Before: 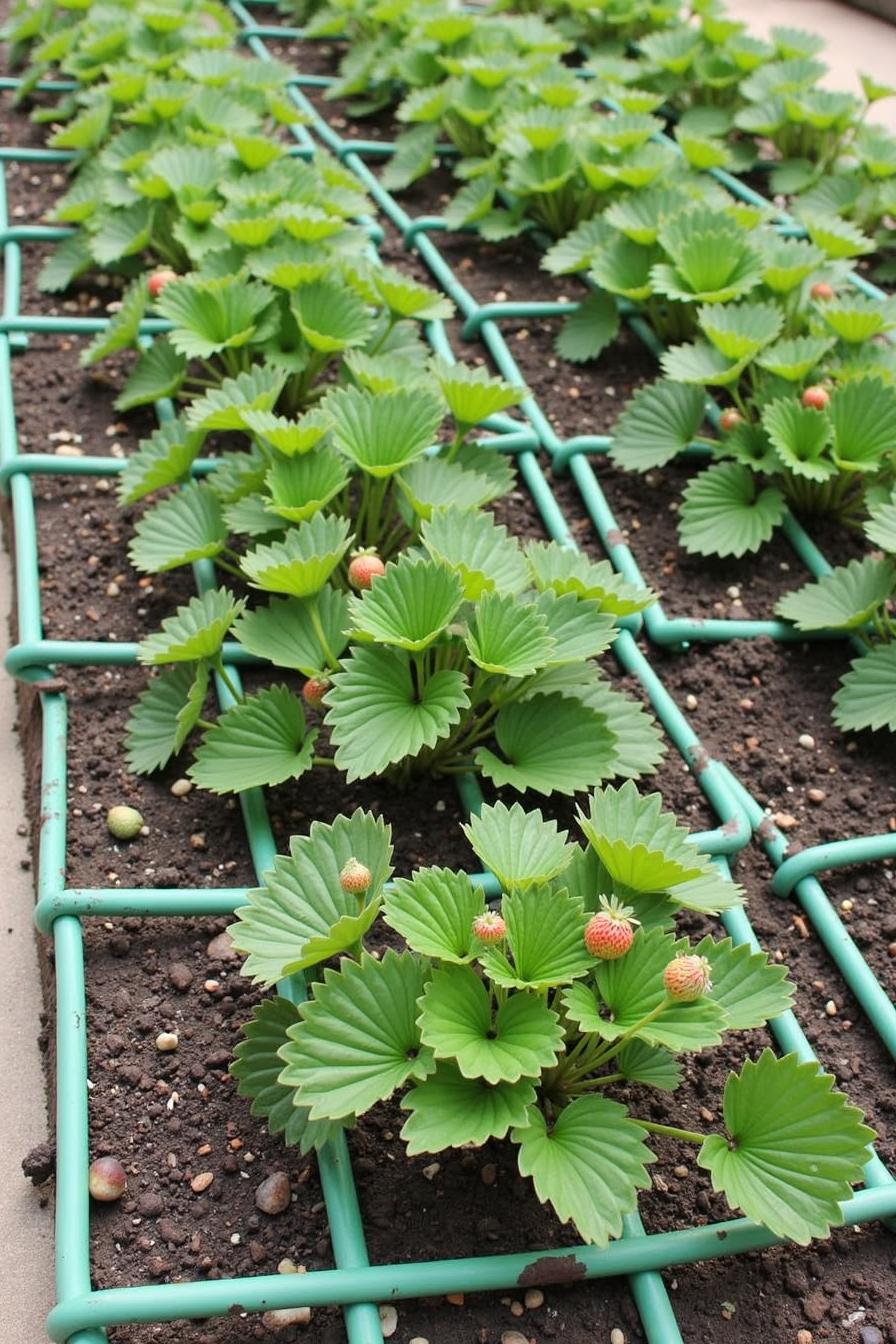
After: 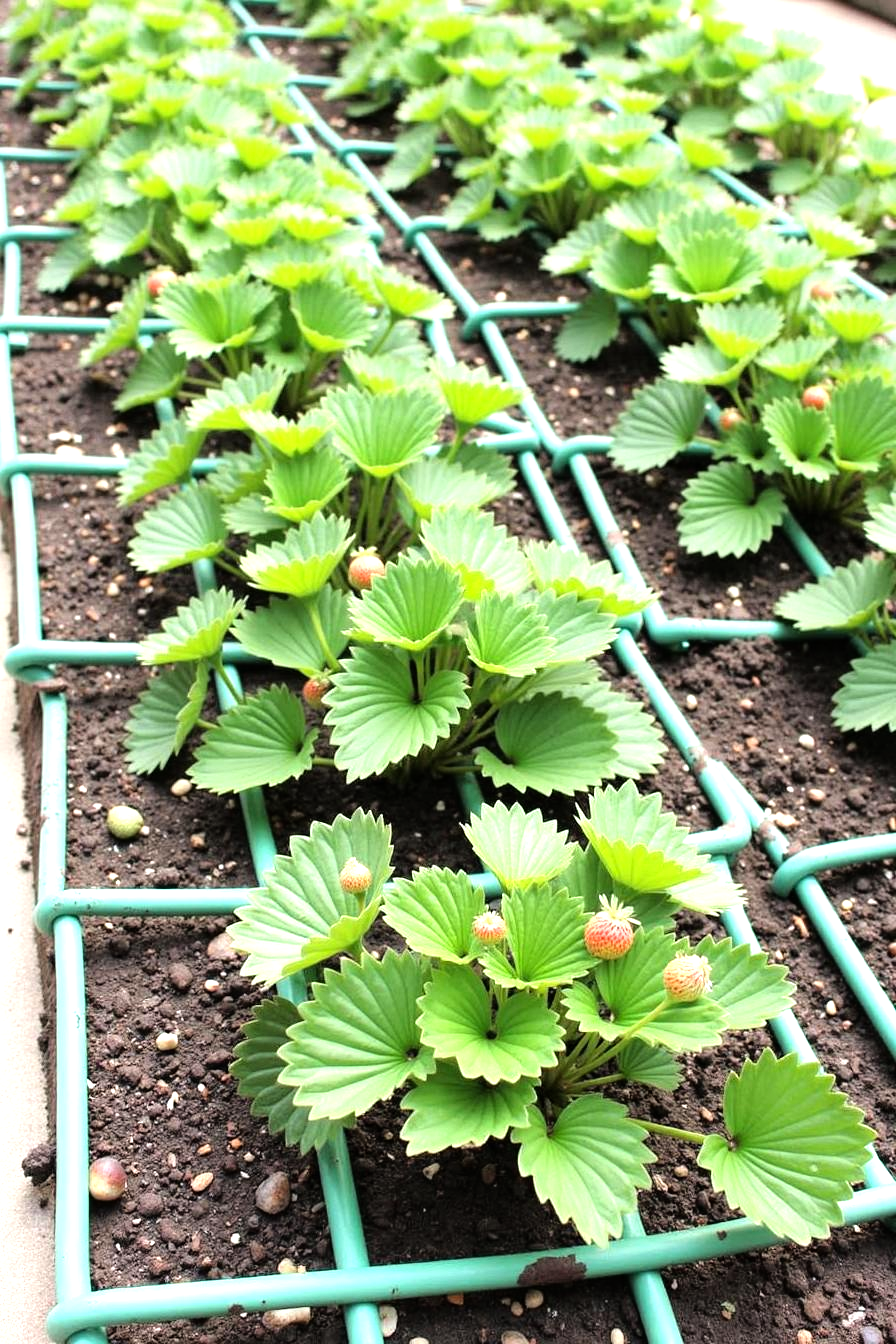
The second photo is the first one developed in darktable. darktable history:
tone equalizer: -8 EV -1.07 EV, -7 EV -1.03 EV, -6 EV -0.868 EV, -5 EV -0.58 EV, -3 EV 0.578 EV, -2 EV 0.851 EV, -1 EV 0.999 EV, +0 EV 1.06 EV
